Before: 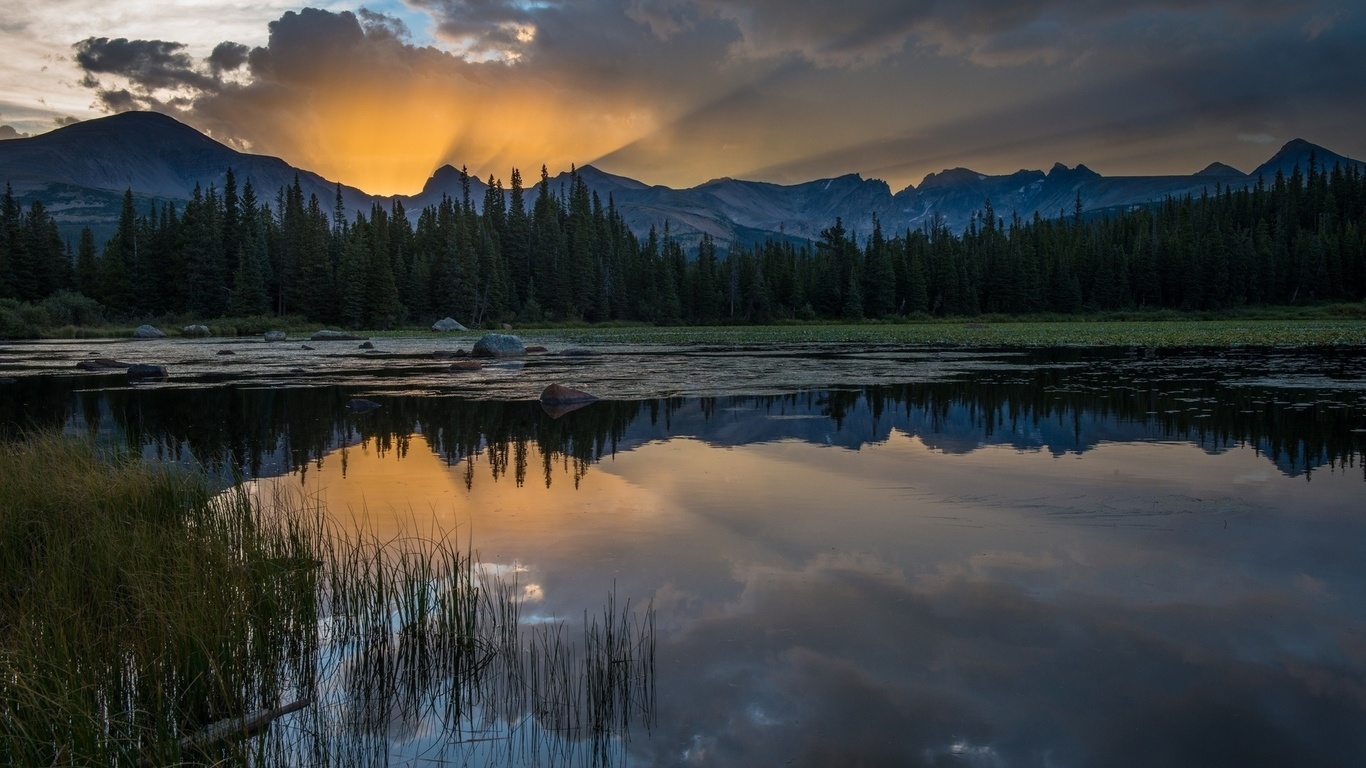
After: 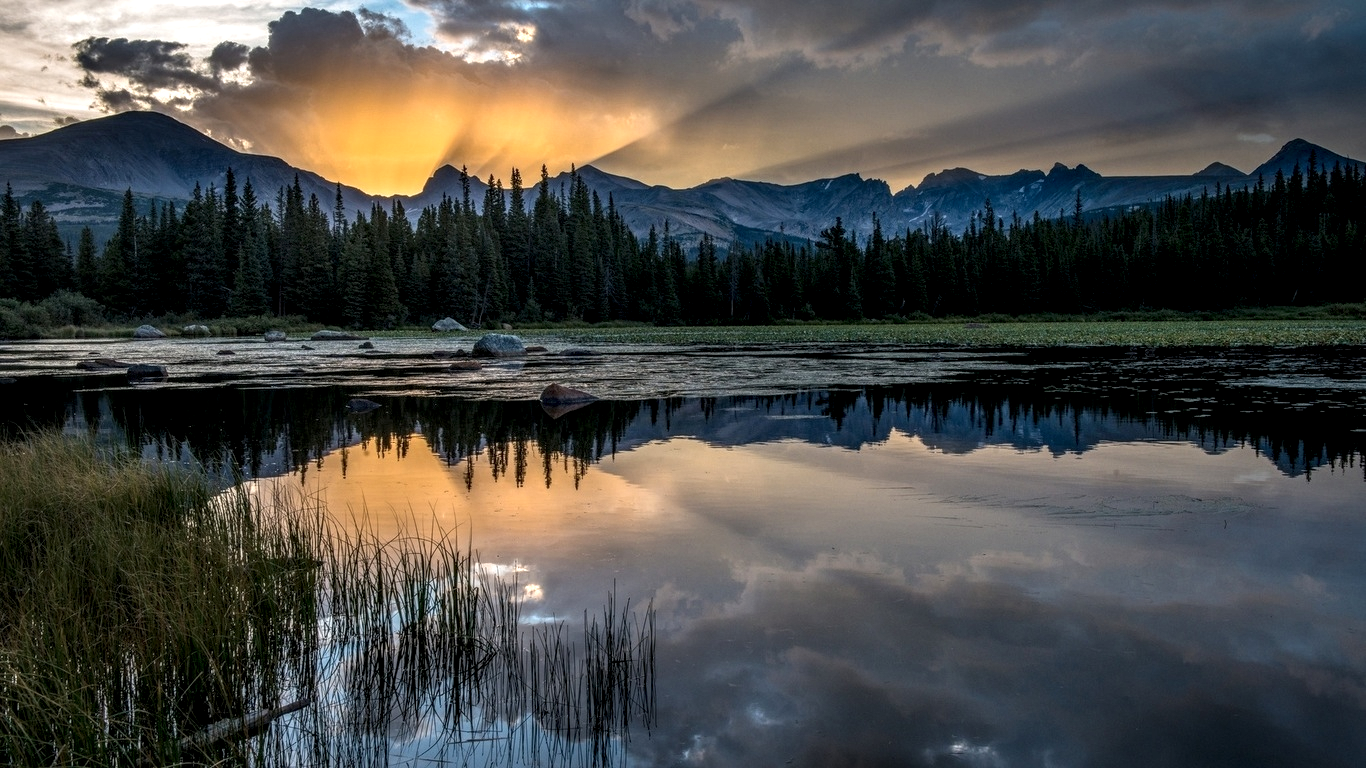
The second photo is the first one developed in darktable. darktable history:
exposure: exposure 0.211 EV, compensate highlight preservation false
local contrast: highlights 79%, shadows 56%, detail 175%, midtone range 0.421
